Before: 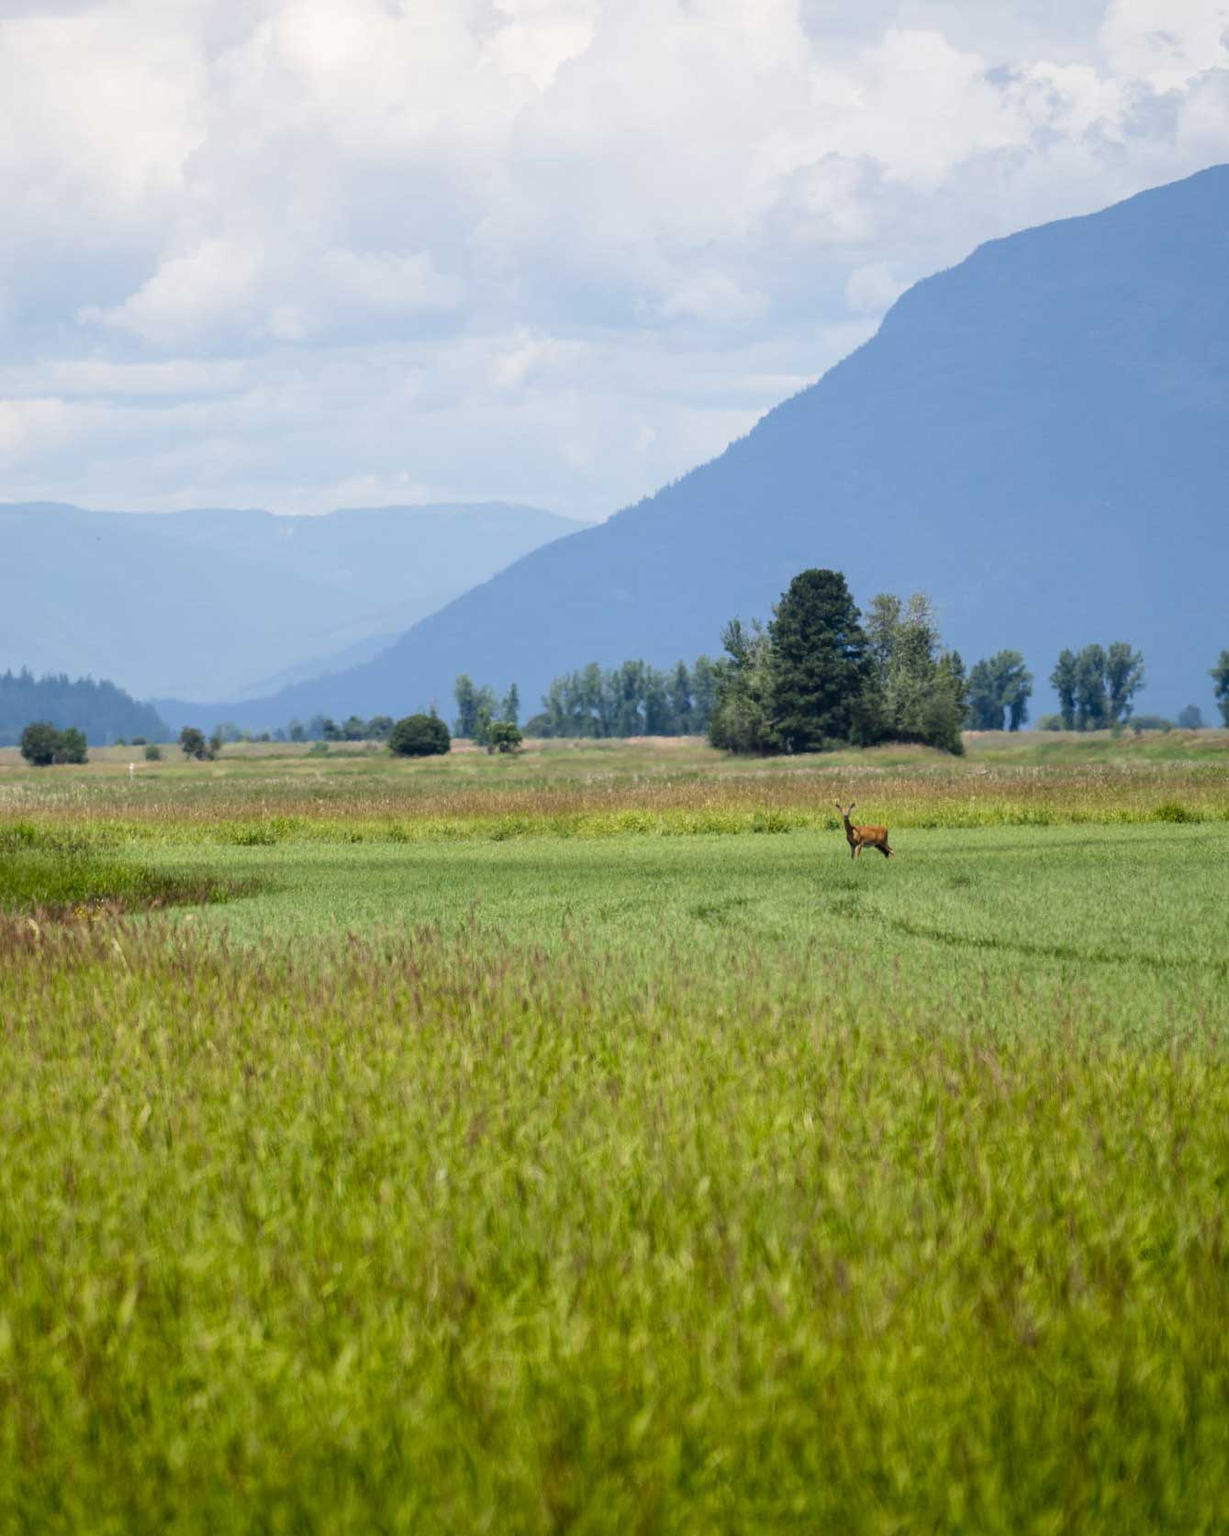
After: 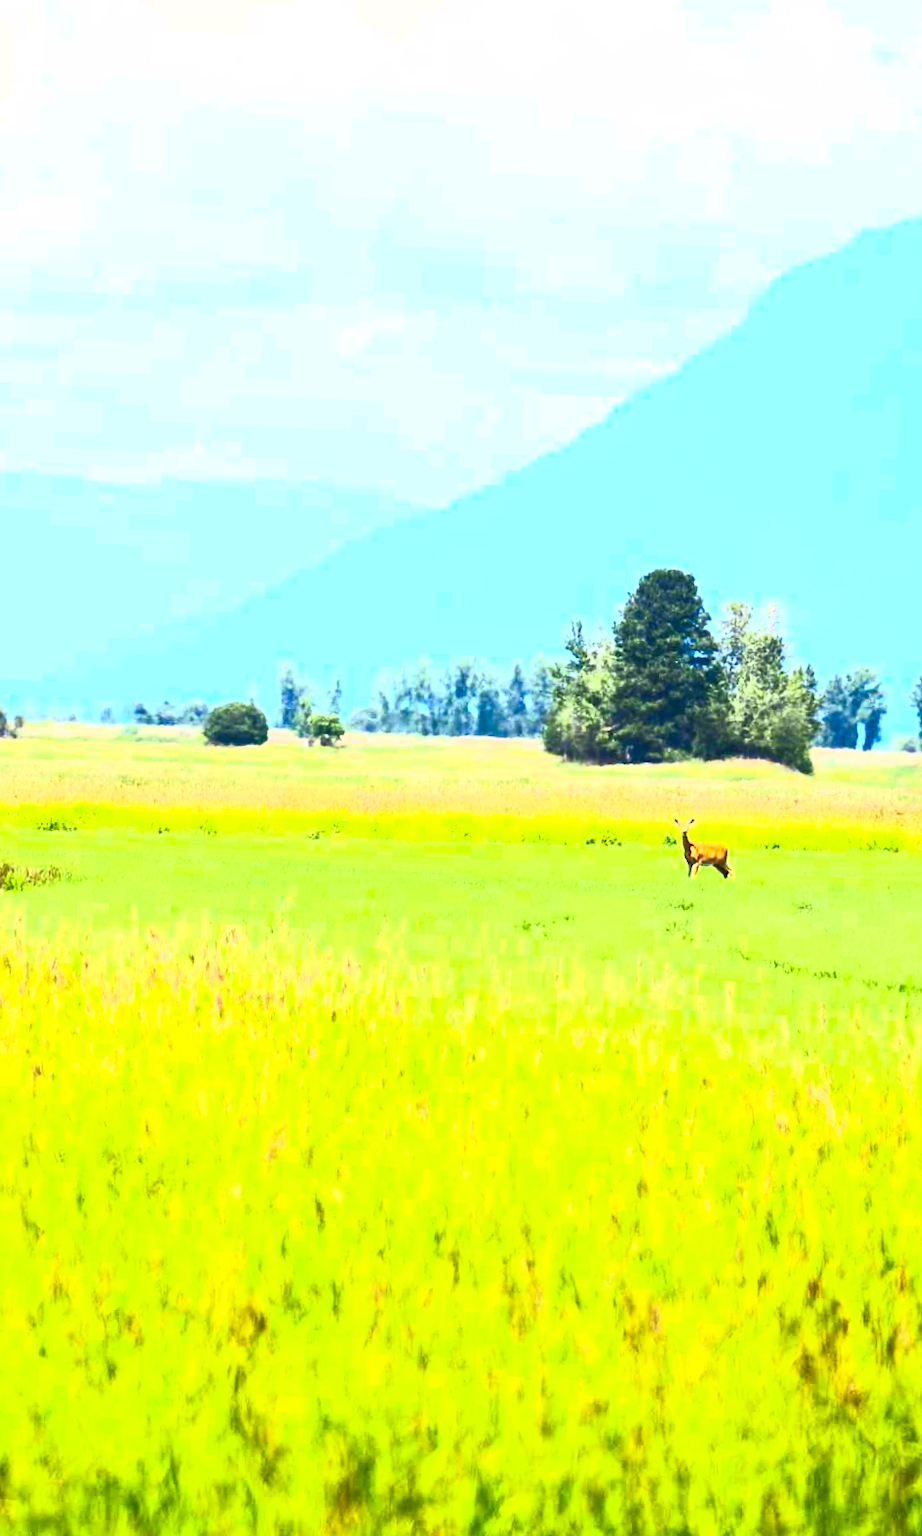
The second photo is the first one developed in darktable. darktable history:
crop and rotate: angle -2.89°, left 14.191%, top 0.026%, right 10.734%, bottom 0.025%
exposure: black level correction 0, exposure 0.596 EV, compensate exposure bias true, compensate highlight preservation false
contrast brightness saturation: contrast 0.999, brightness 0.996, saturation 0.988
